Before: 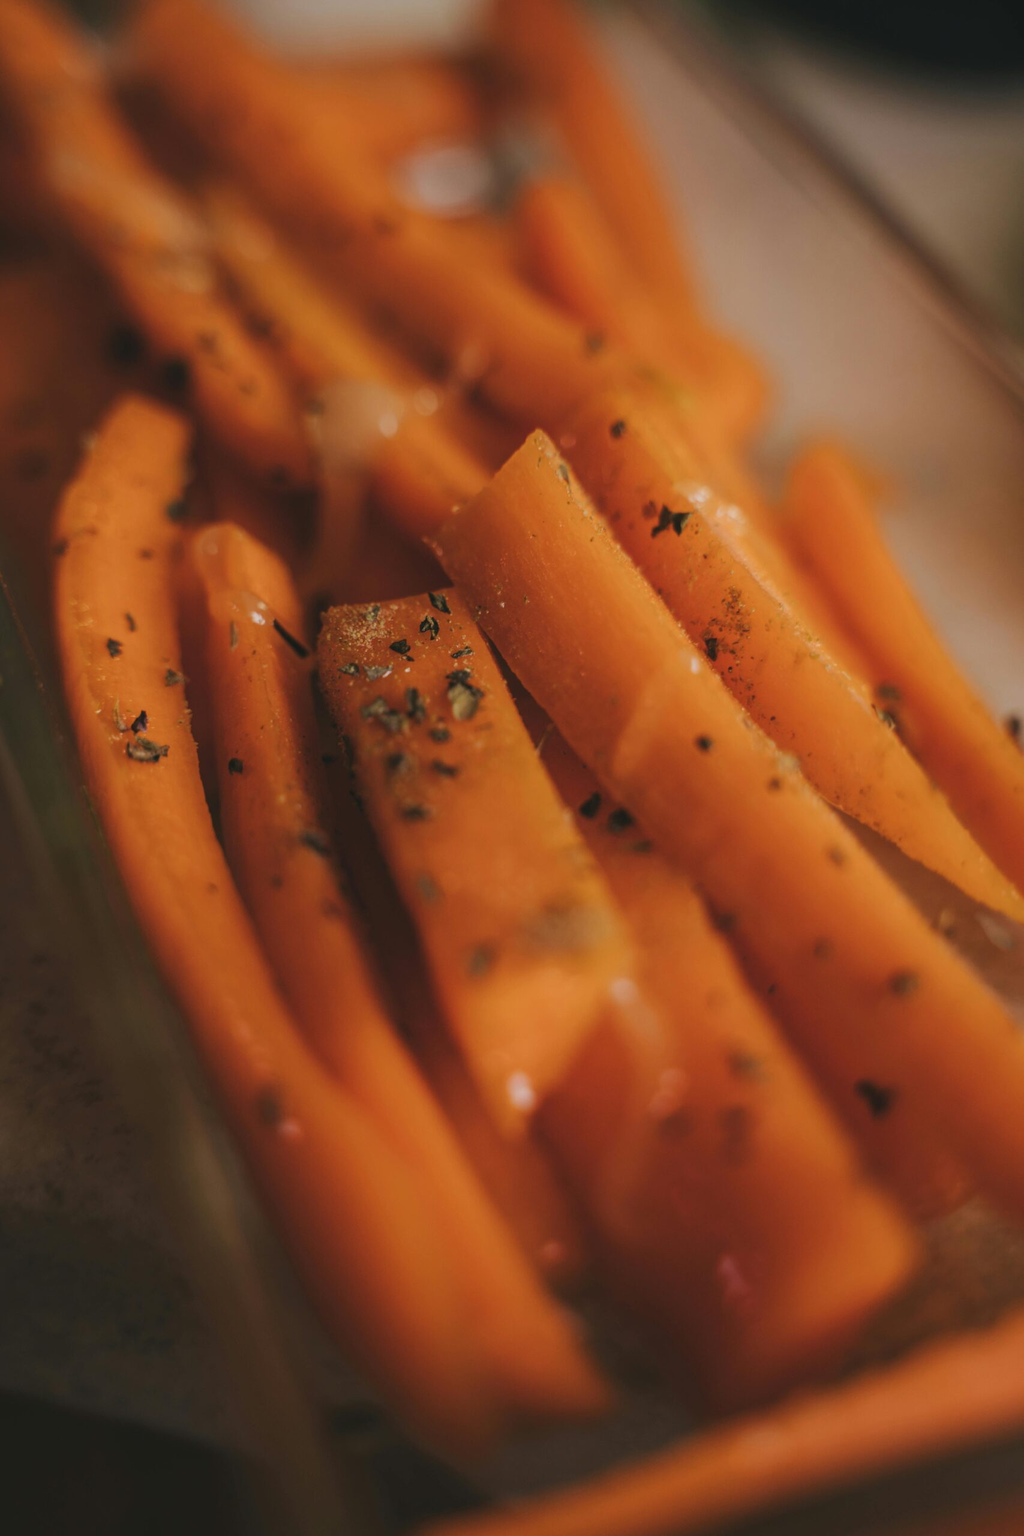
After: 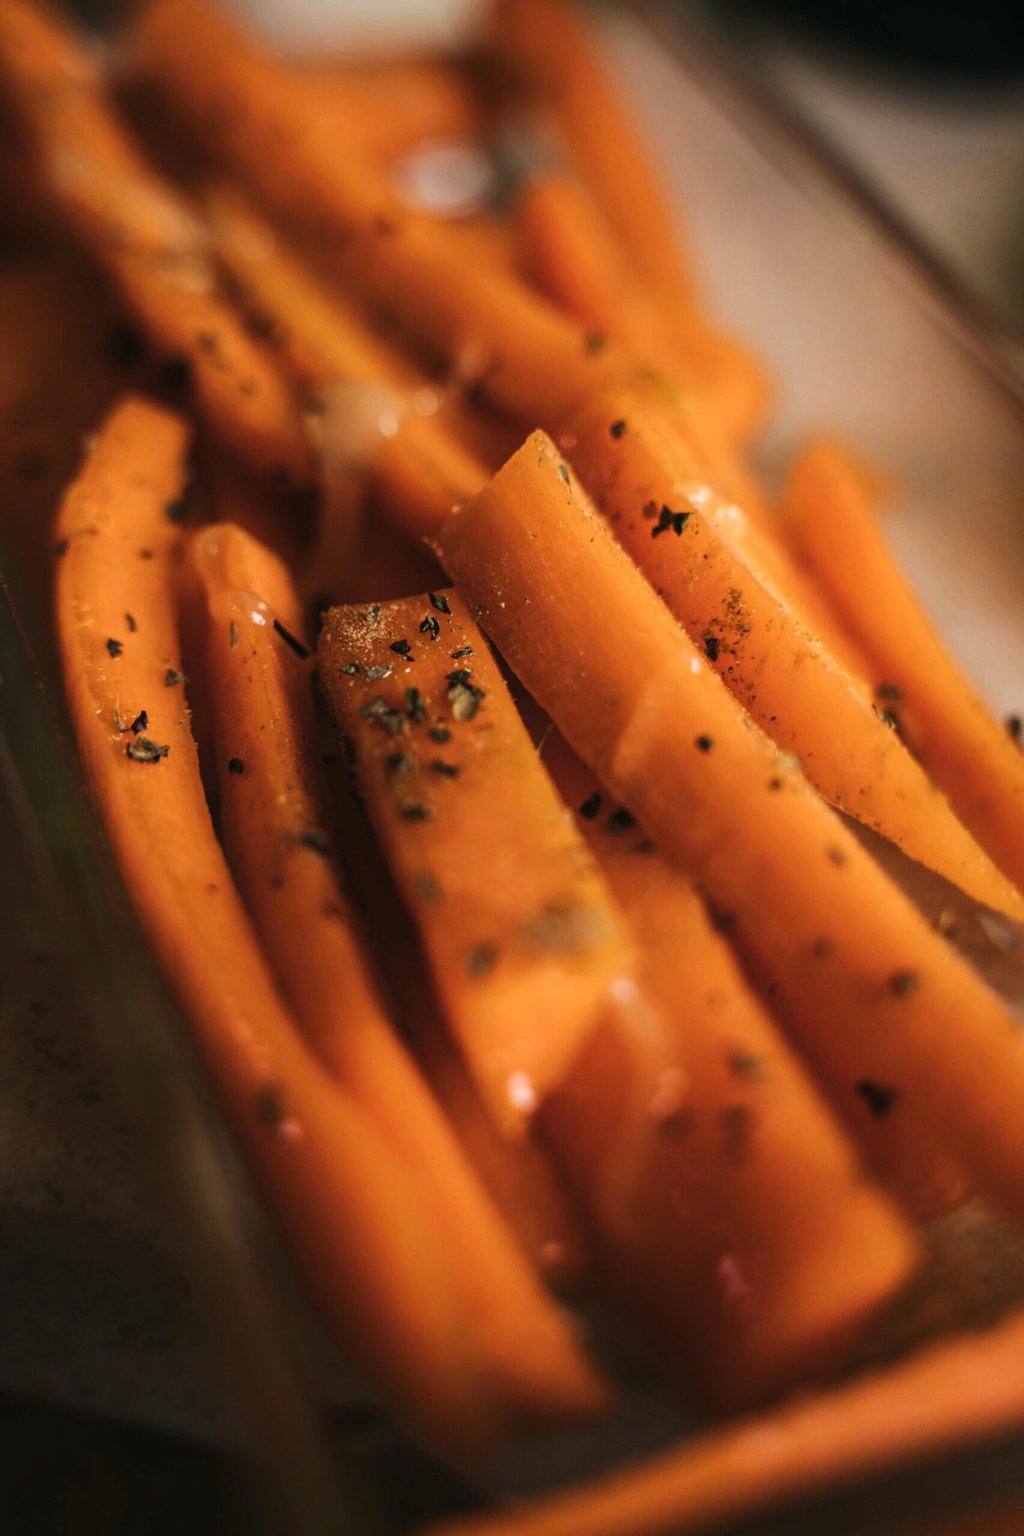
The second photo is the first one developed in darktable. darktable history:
tone equalizer: -8 EV -0.75 EV, -7 EV -0.7 EV, -6 EV -0.6 EV, -5 EV -0.4 EV, -3 EV 0.4 EV, -2 EV 0.6 EV, -1 EV 0.7 EV, +0 EV 0.75 EV, edges refinement/feathering 500, mask exposure compensation -1.57 EV, preserve details no
exposure: black level correction 0.005, exposure 0.014 EV, compensate highlight preservation false
white balance: red 1, blue 1
